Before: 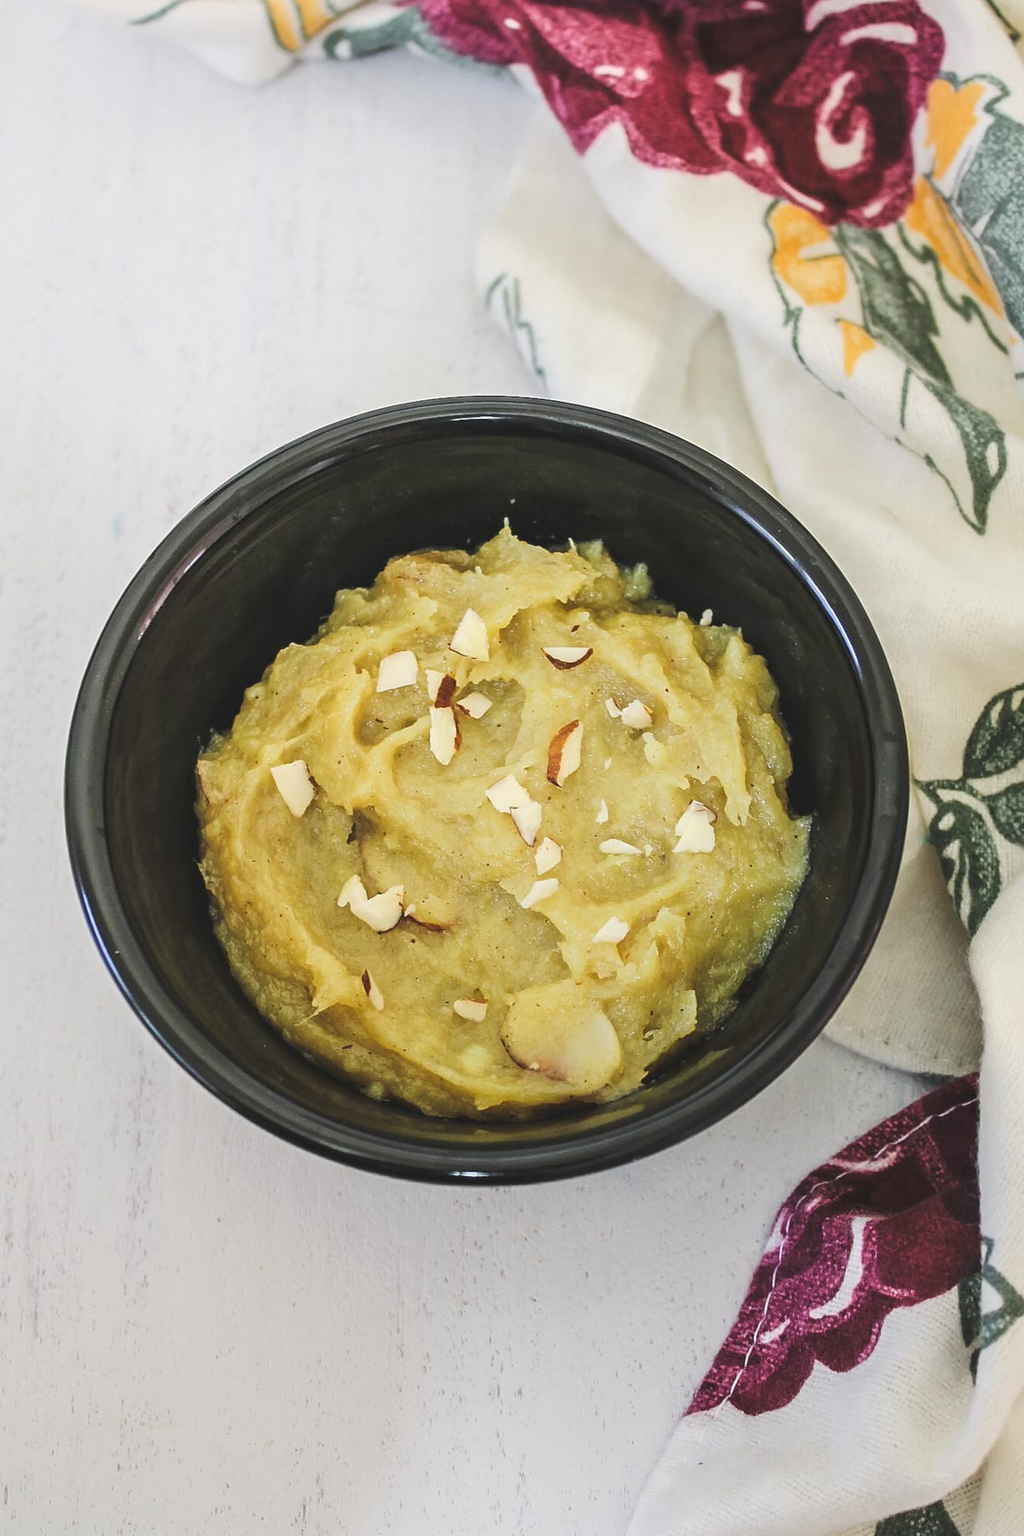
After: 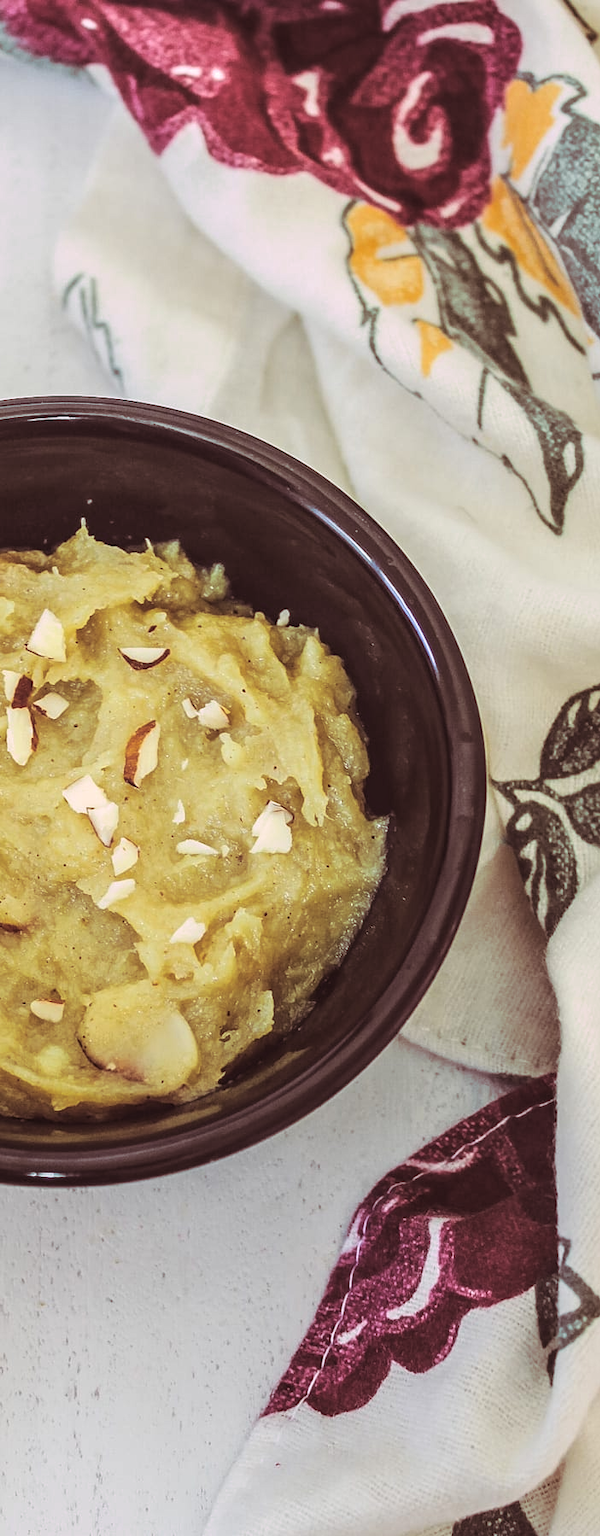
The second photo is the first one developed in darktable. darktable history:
local contrast: on, module defaults
split-toning: highlights › hue 298.8°, highlights › saturation 0.73, compress 41.76%
crop: left 41.402%
